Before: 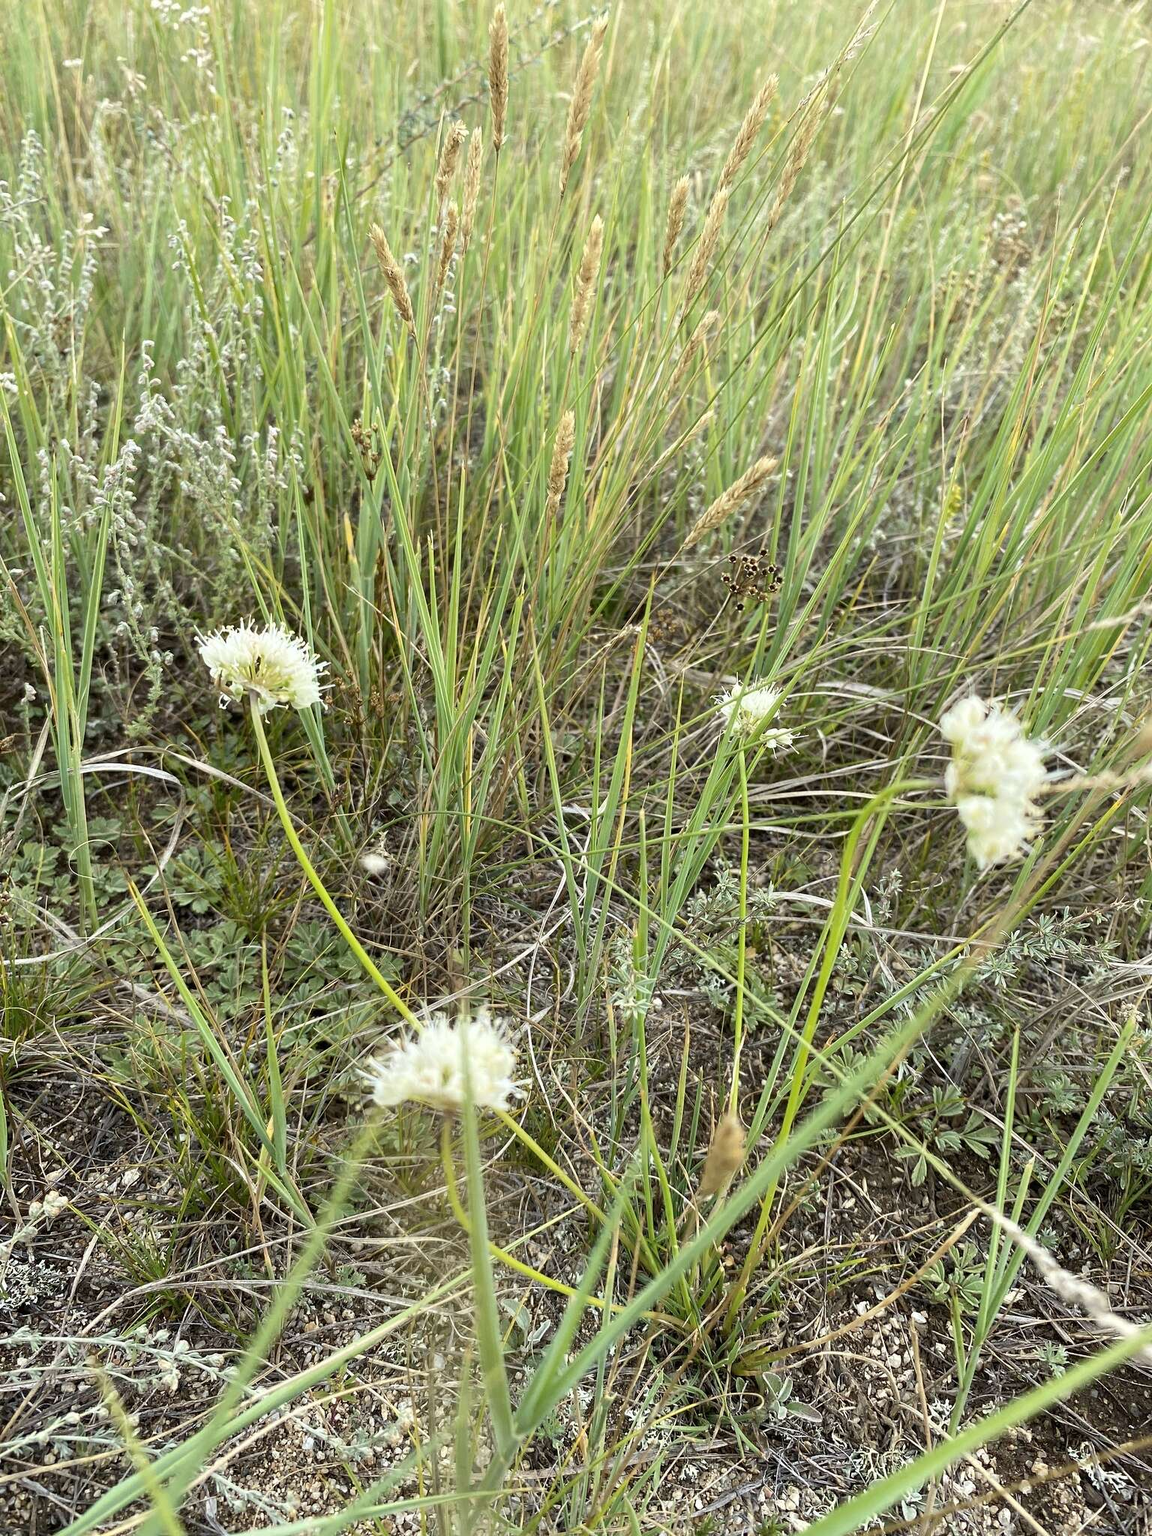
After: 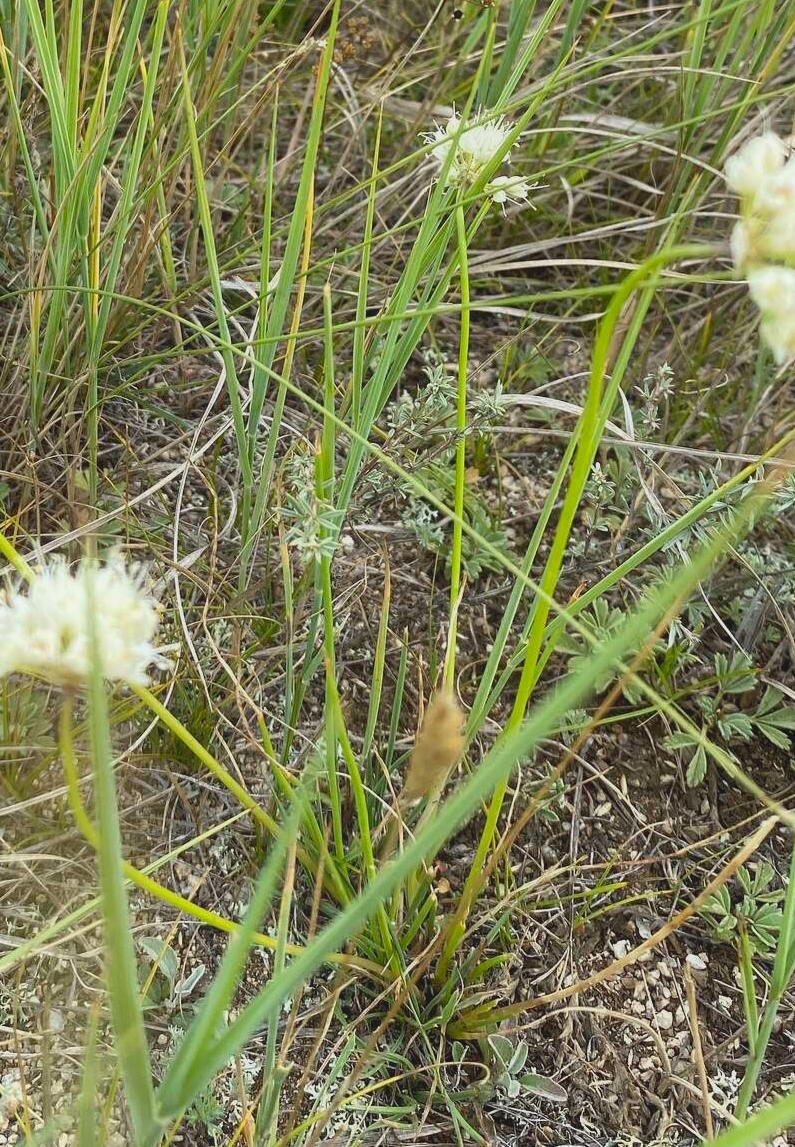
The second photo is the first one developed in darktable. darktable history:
crop: left 34.479%, top 38.822%, right 13.718%, bottom 5.172%
contrast equalizer: y [[0.46, 0.454, 0.451, 0.451, 0.455, 0.46], [0.5 ×6], [0.5 ×6], [0 ×6], [0 ×6]]
